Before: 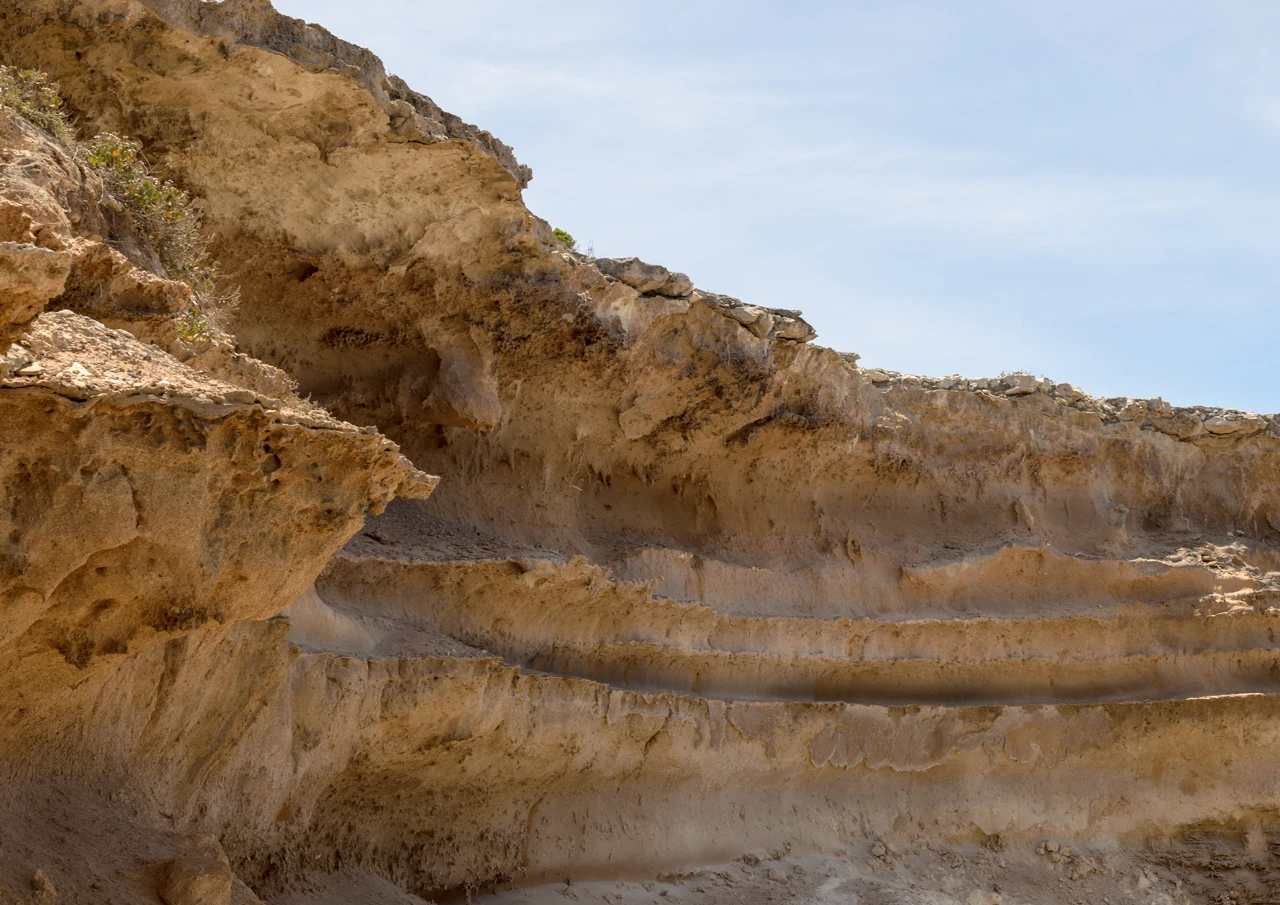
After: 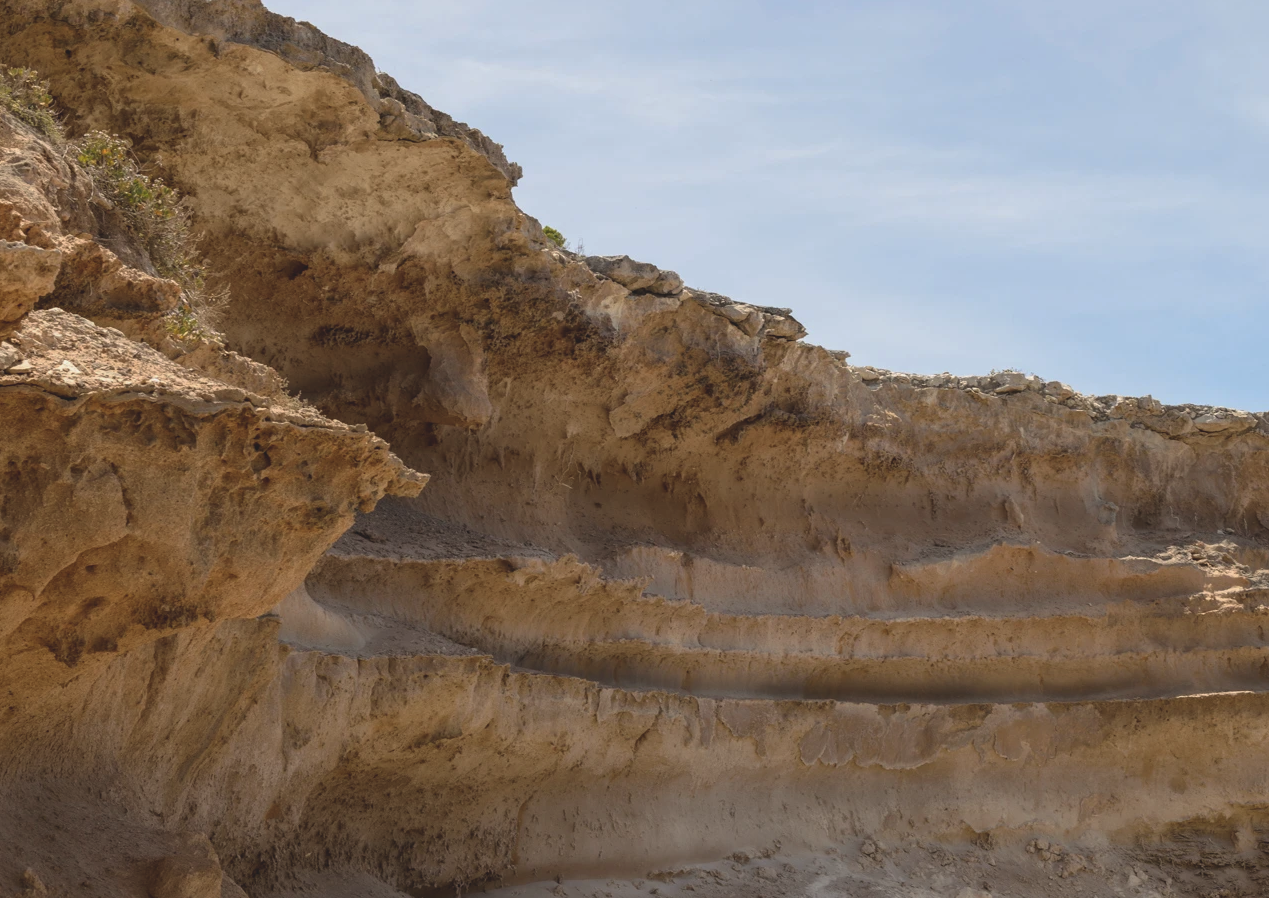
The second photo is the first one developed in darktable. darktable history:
crop and rotate: left 0.801%, top 0.356%, bottom 0.385%
base curve: curves: ch0 [(0, 0) (0.74, 0.67) (1, 1)], preserve colors none
exposure: black level correction -0.015, exposure -0.13 EV, compensate exposure bias true, compensate highlight preservation false
